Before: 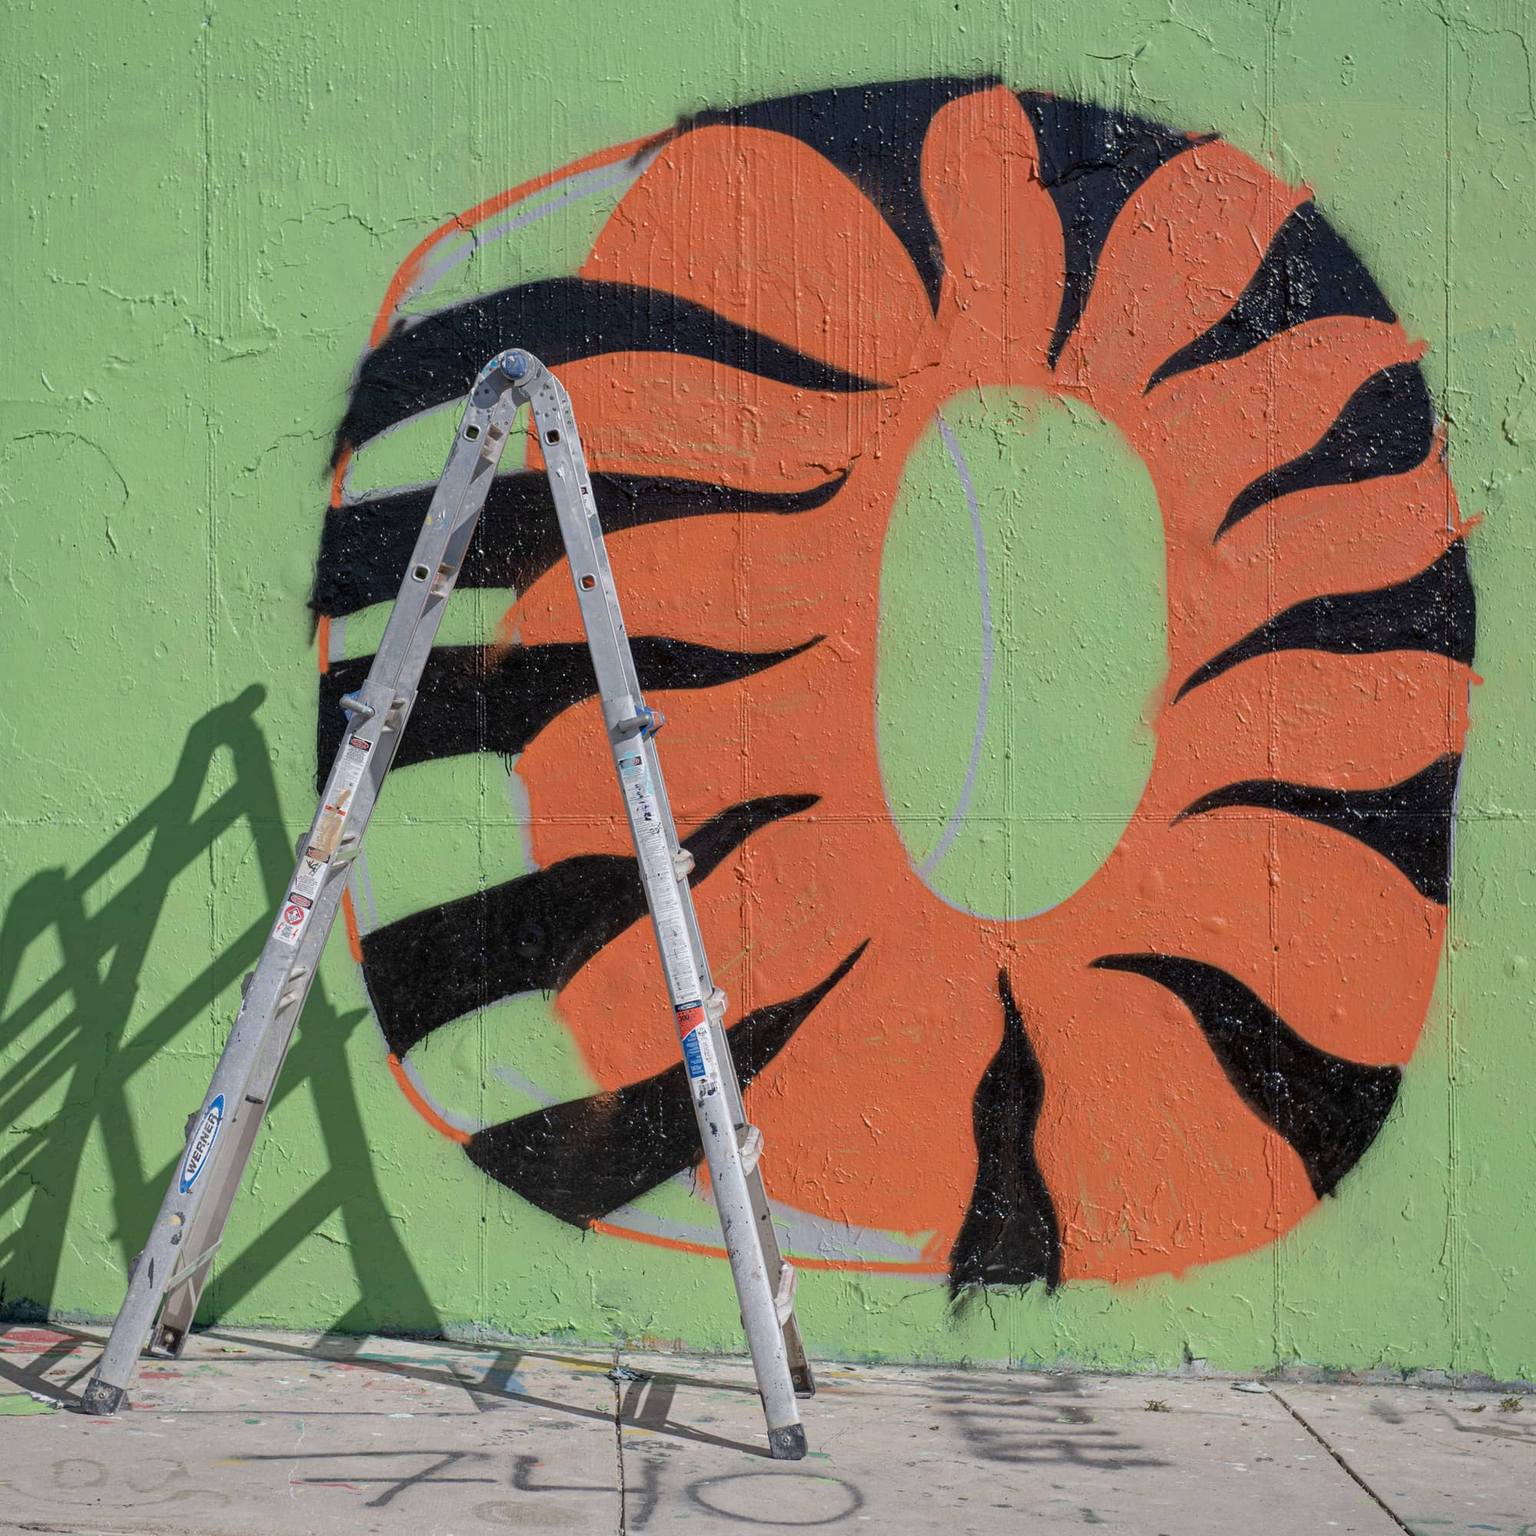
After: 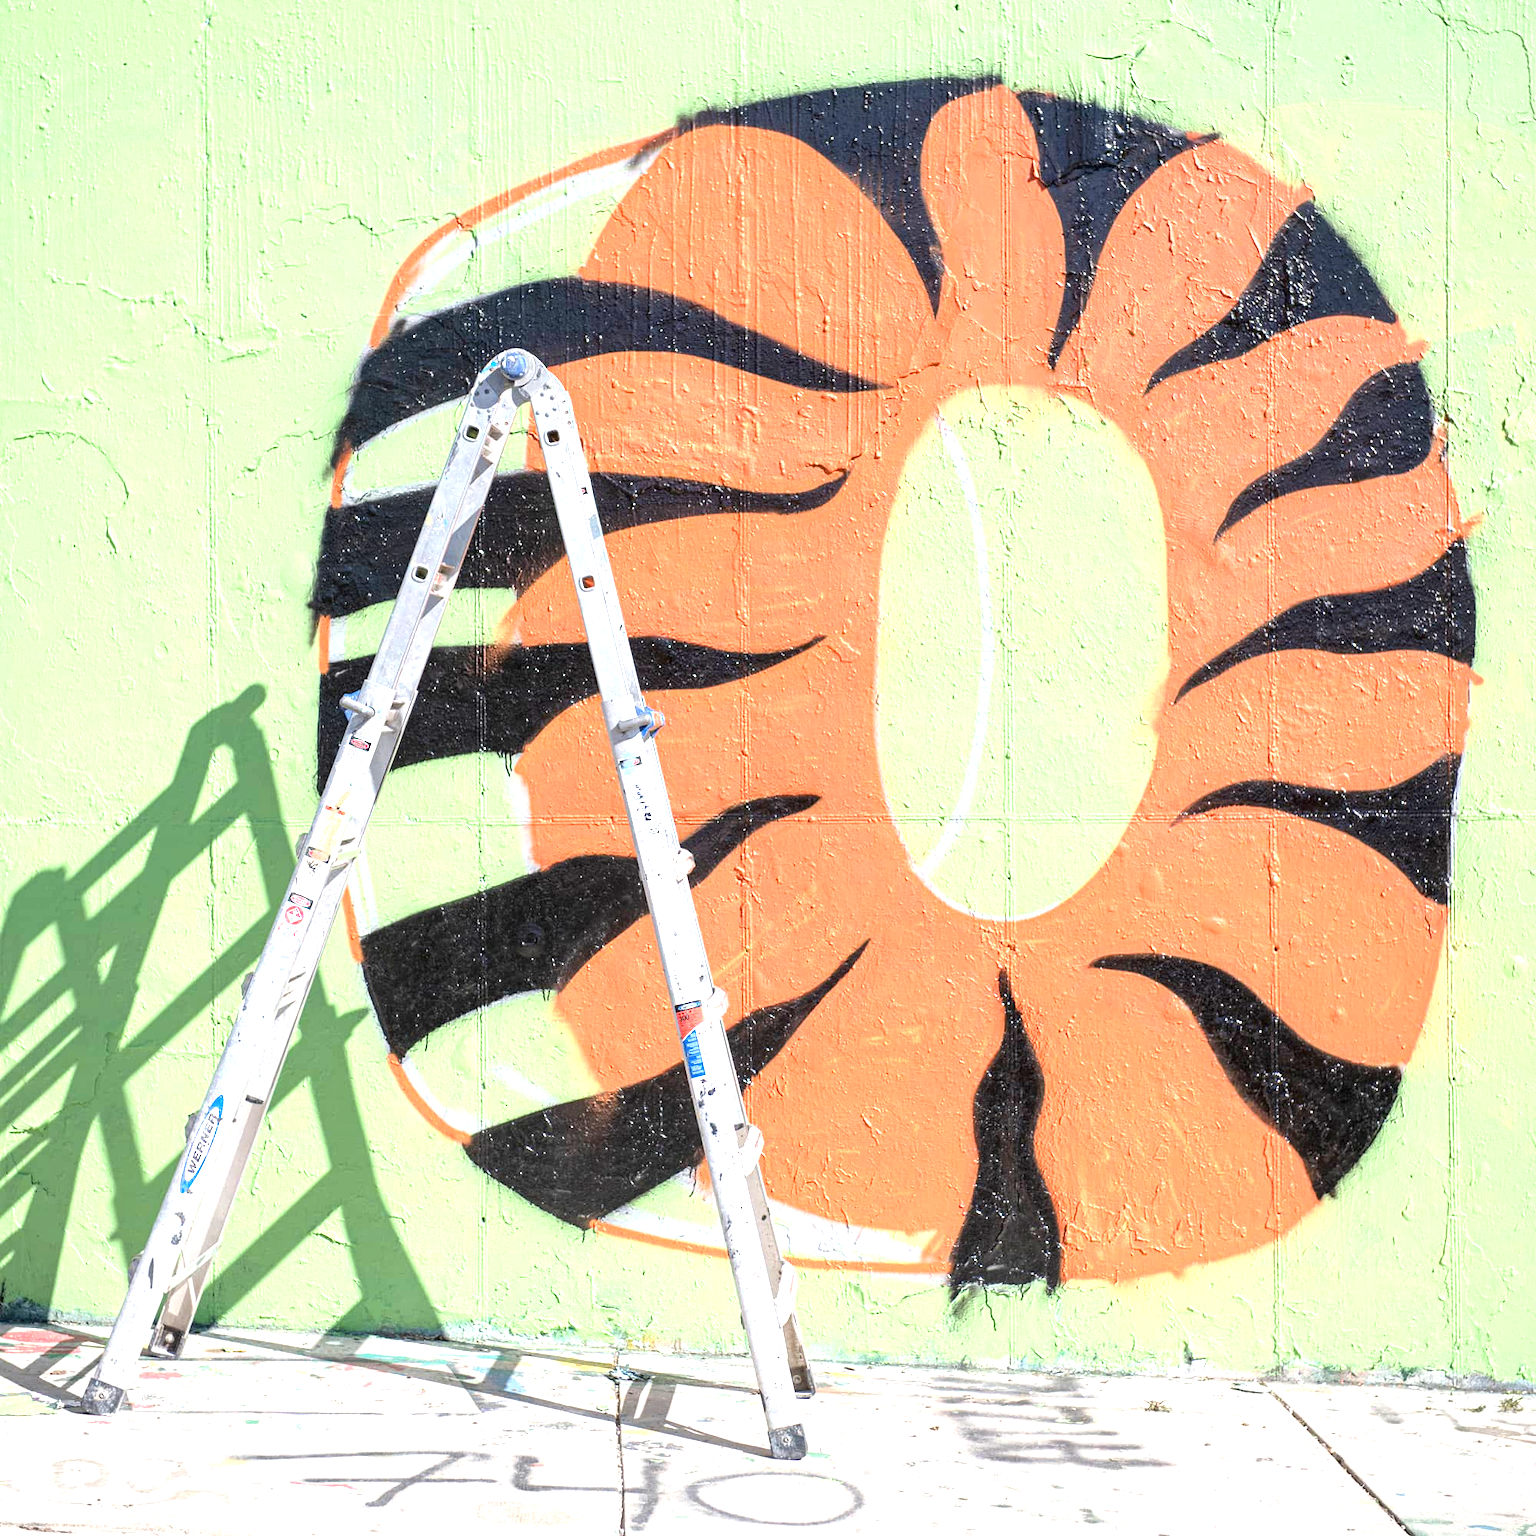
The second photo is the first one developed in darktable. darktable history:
exposure: black level correction 0, exposure 1.739 EV, compensate exposure bias true, compensate highlight preservation false
